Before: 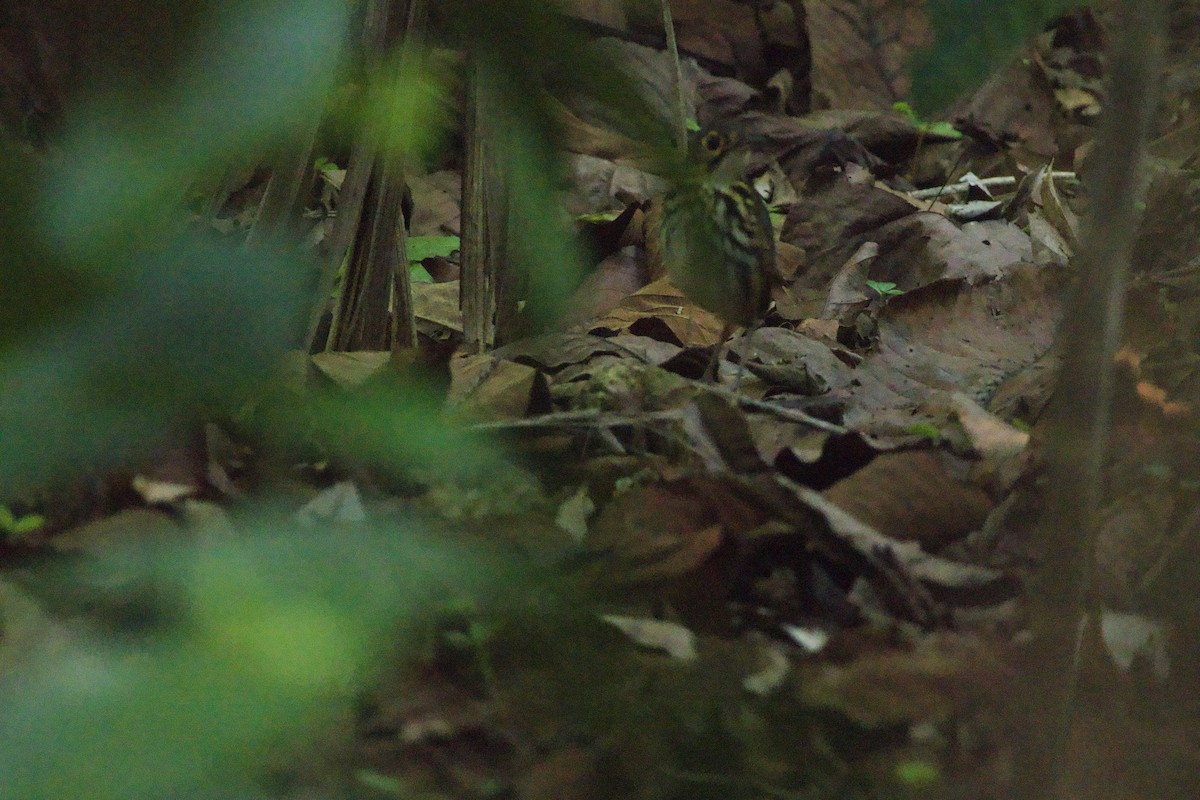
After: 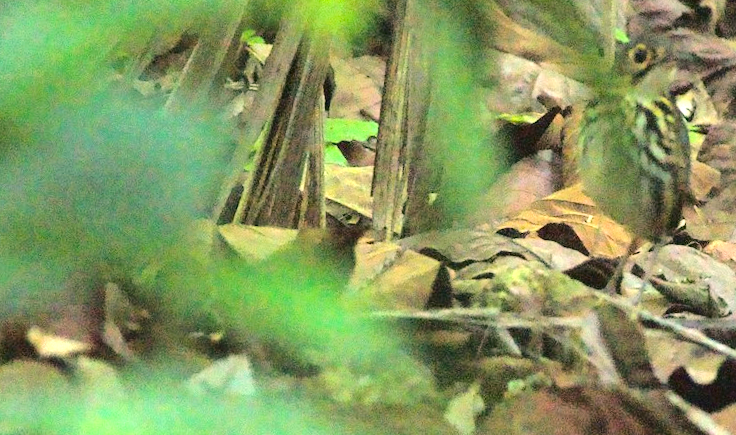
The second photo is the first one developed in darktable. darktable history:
crop and rotate: angle -5.94°, left 2.057%, top 6.983%, right 27.364%, bottom 30.429%
exposure: black level correction 0, exposure 2.126 EV, compensate highlight preservation false
shadows and highlights: shadows 58.22, soften with gaussian
tone curve: curves: ch0 [(0, 0) (0.003, 0.001) (0.011, 0.006) (0.025, 0.012) (0.044, 0.018) (0.069, 0.025) (0.1, 0.045) (0.136, 0.074) (0.177, 0.124) (0.224, 0.196) (0.277, 0.289) (0.335, 0.396) (0.399, 0.495) (0.468, 0.585) (0.543, 0.663) (0.623, 0.728) (0.709, 0.808) (0.801, 0.87) (0.898, 0.932) (1, 1)], color space Lab, independent channels, preserve colors none
color correction: highlights a* 3.97, highlights b* 4.94, shadows a* -8.26, shadows b* 4.95
